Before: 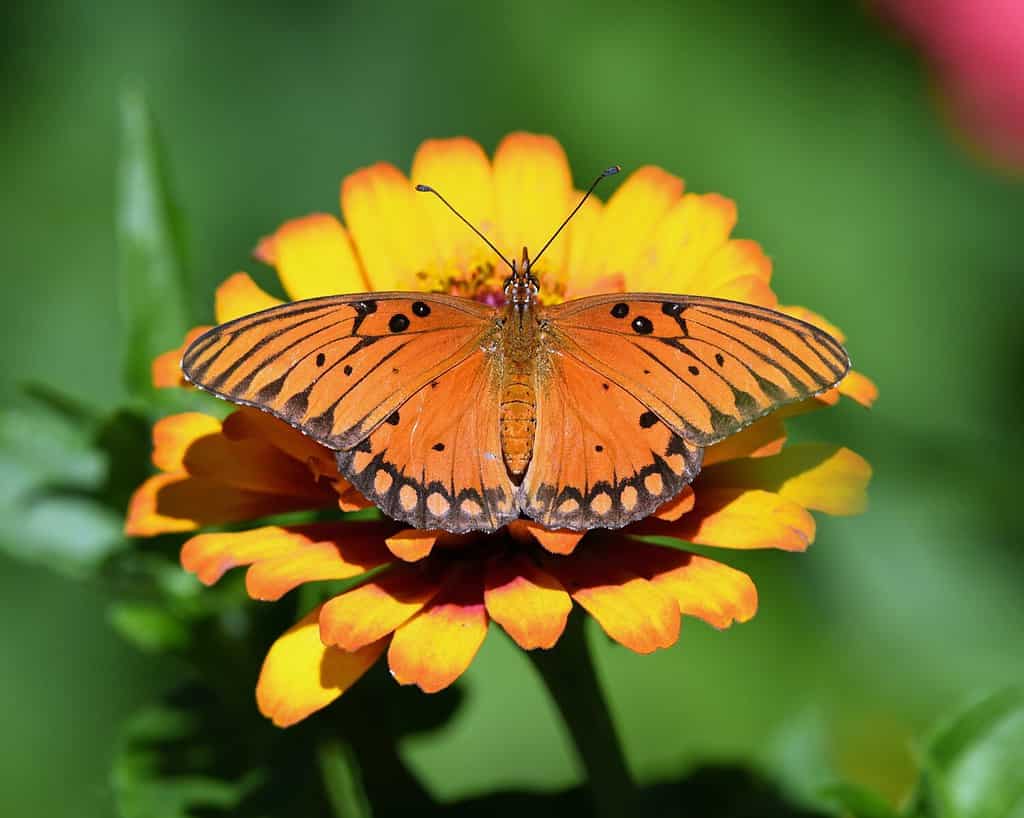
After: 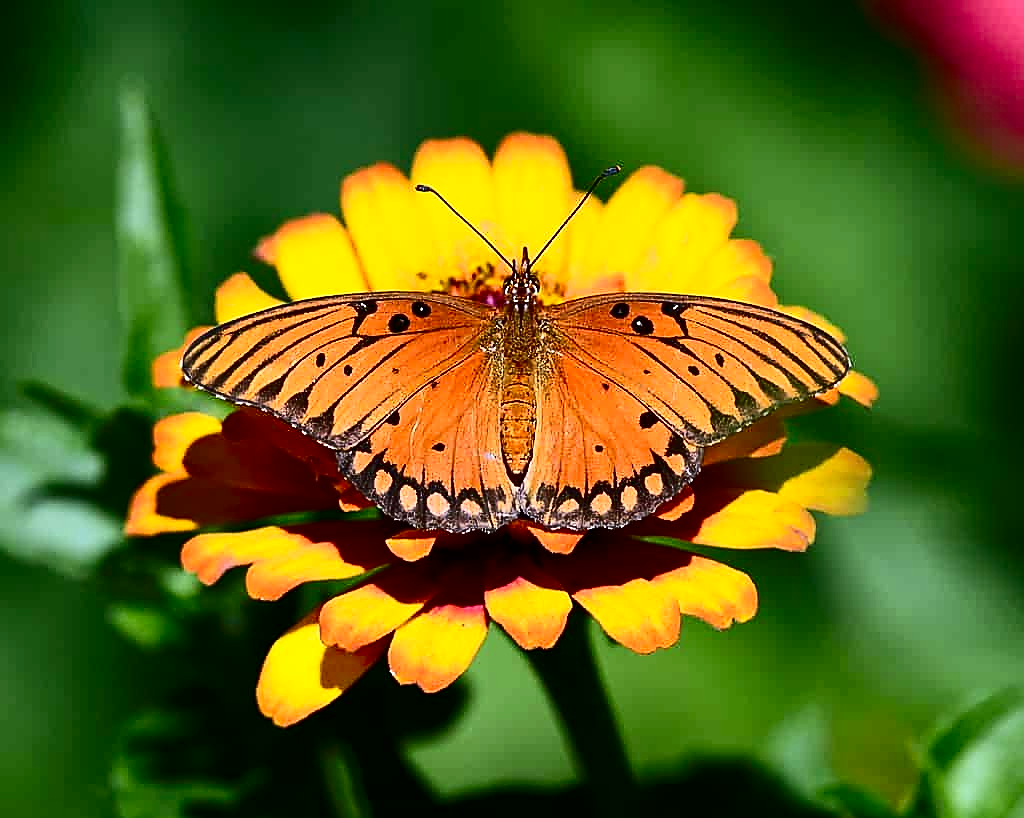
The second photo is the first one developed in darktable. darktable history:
contrast brightness saturation: contrast 0.32, brightness -0.08, saturation 0.17
sharpen: radius 1.4, amount 1.25, threshold 0.7
